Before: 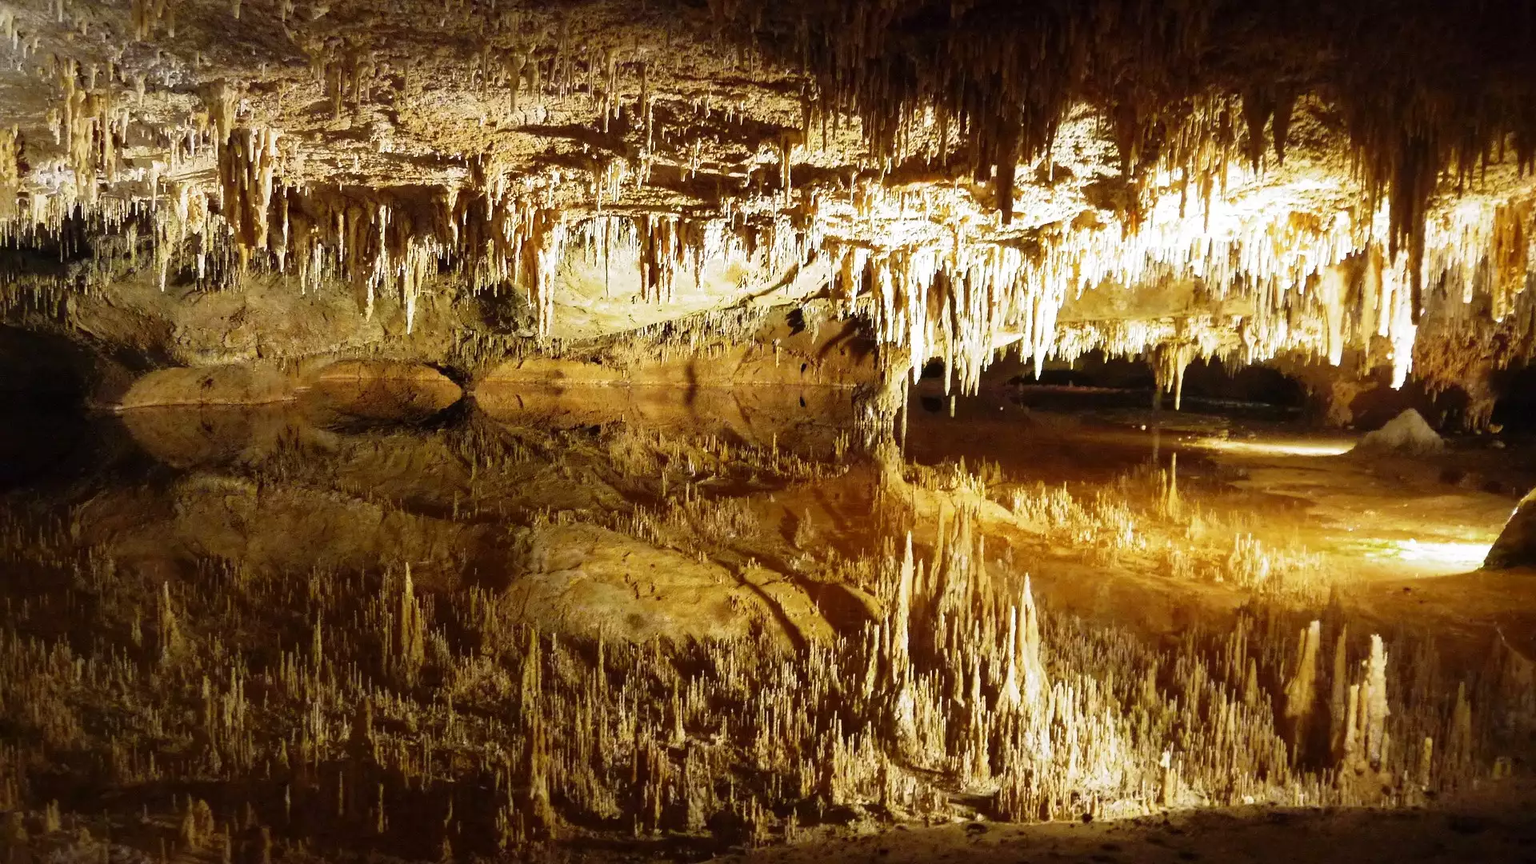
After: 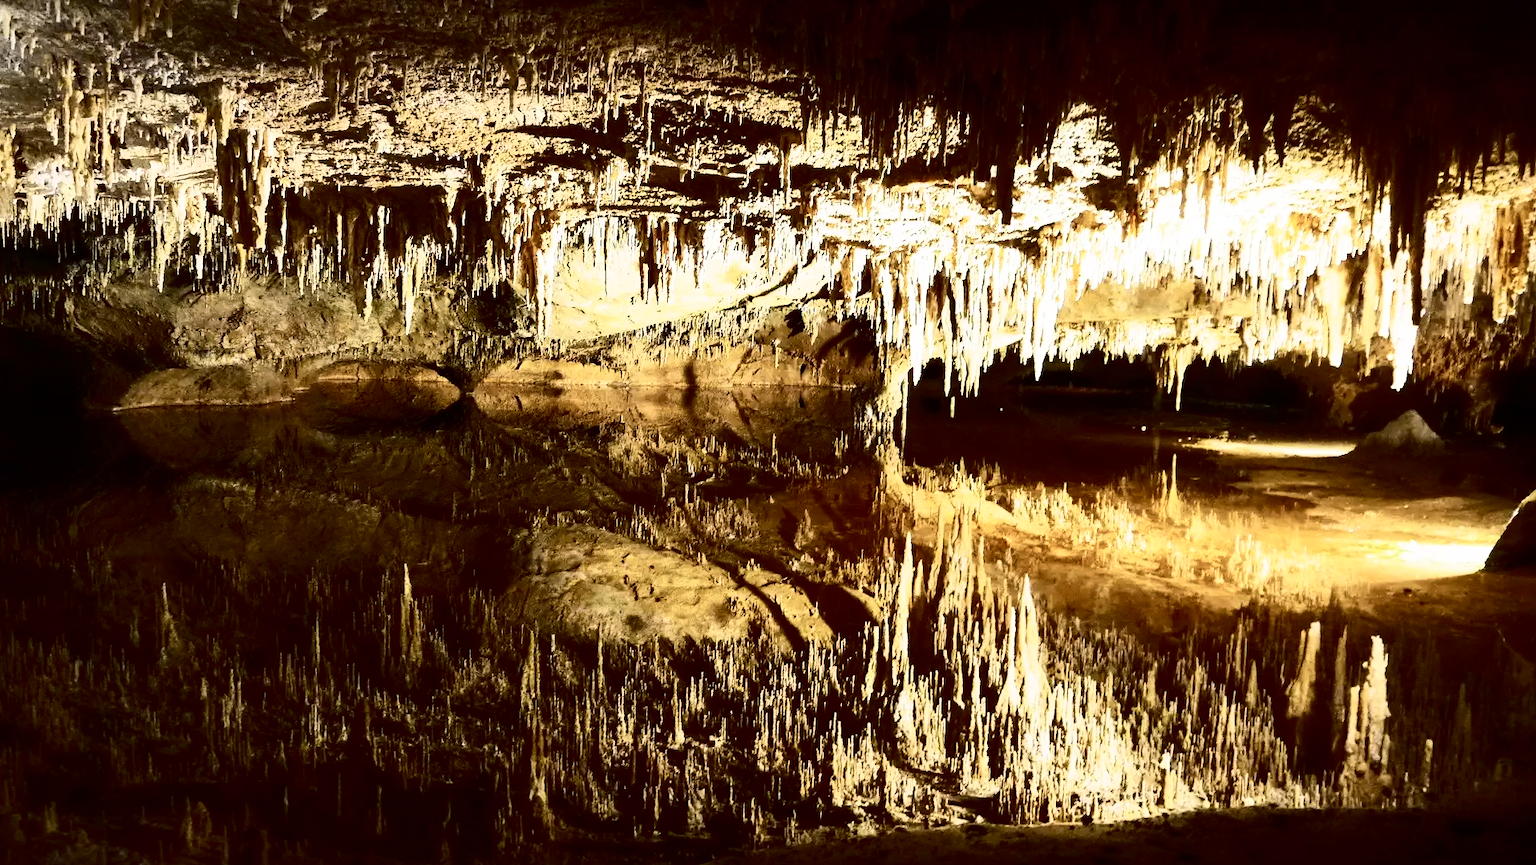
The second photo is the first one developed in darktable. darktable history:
crop: left 0.187%
contrast brightness saturation: contrast 0.505, saturation -0.095
